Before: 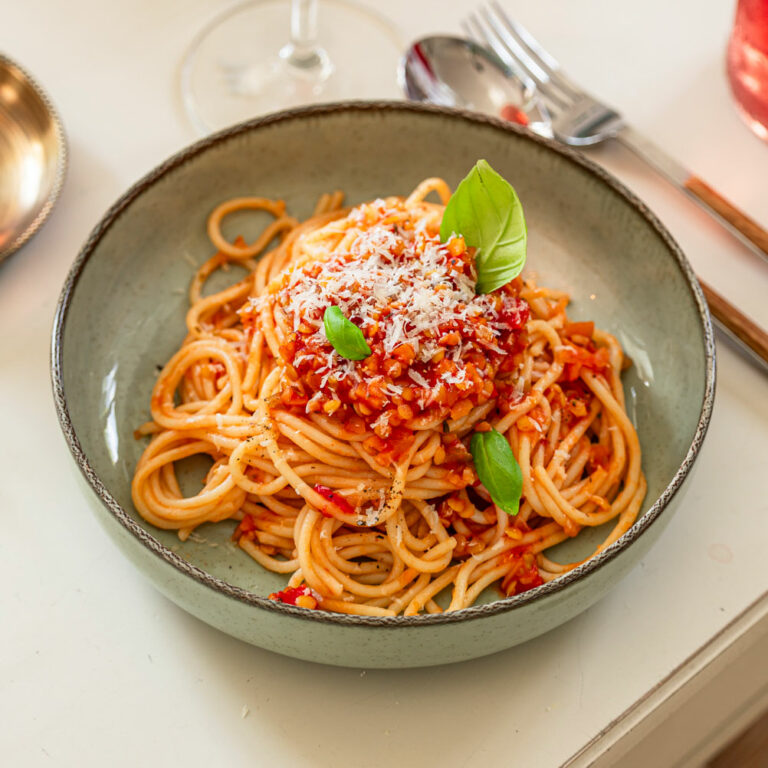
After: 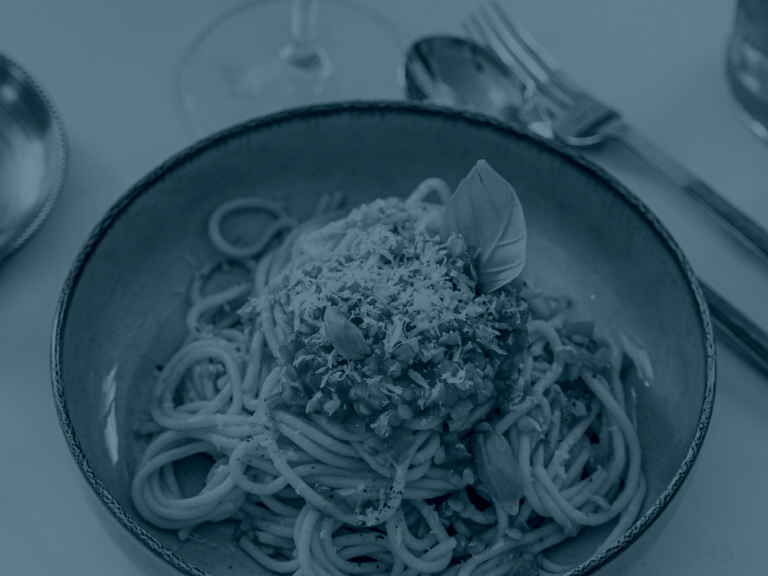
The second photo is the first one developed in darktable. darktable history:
crop: bottom 24.967%
color correction: highlights a* 17.88, highlights b* 18.79
colorize: hue 194.4°, saturation 29%, source mix 61.75%, lightness 3.98%, version 1
